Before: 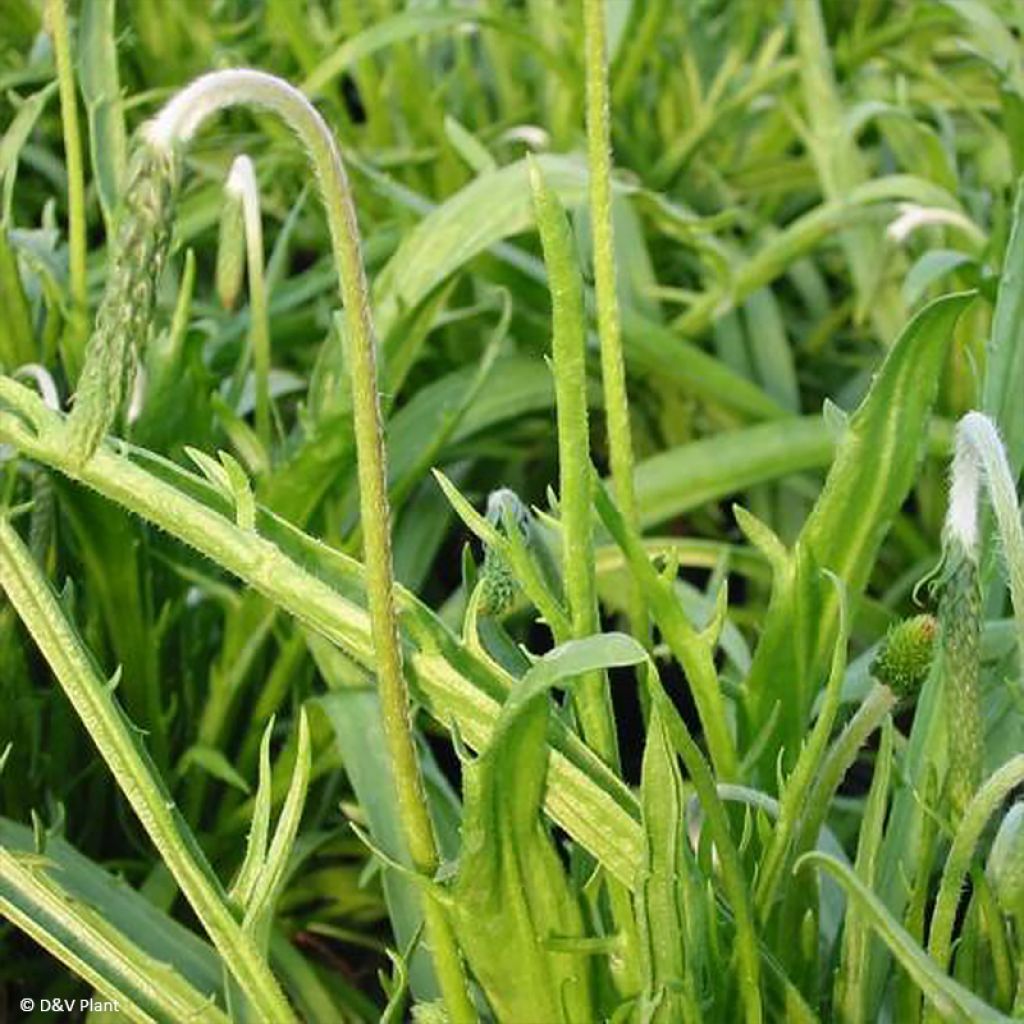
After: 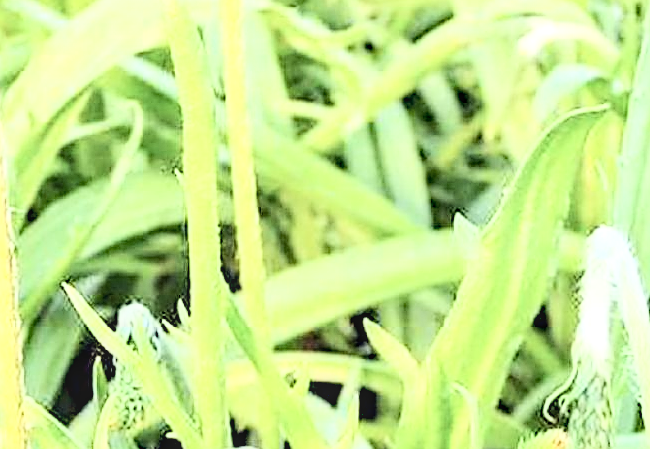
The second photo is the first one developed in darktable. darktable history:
crop: left 36.042%, top 18.107%, right 0.402%, bottom 37.971%
exposure: exposure 0.482 EV, compensate exposure bias true, compensate highlight preservation false
local contrast: on, module defaults
contrast brightness saturation: contrast 0.105, saturation -0.352
haze removal: compatibility mode true, adaptive false
sharpen: on, module defaults
base curve: curves: ch0 [(0, 0) (0.007, 0.004) (0.027, 0.03) (0.046, 0.07) (0.207, 0.54) (0.442, 0.872) (0.673, 0.972) (1, 1)], fusion 1
